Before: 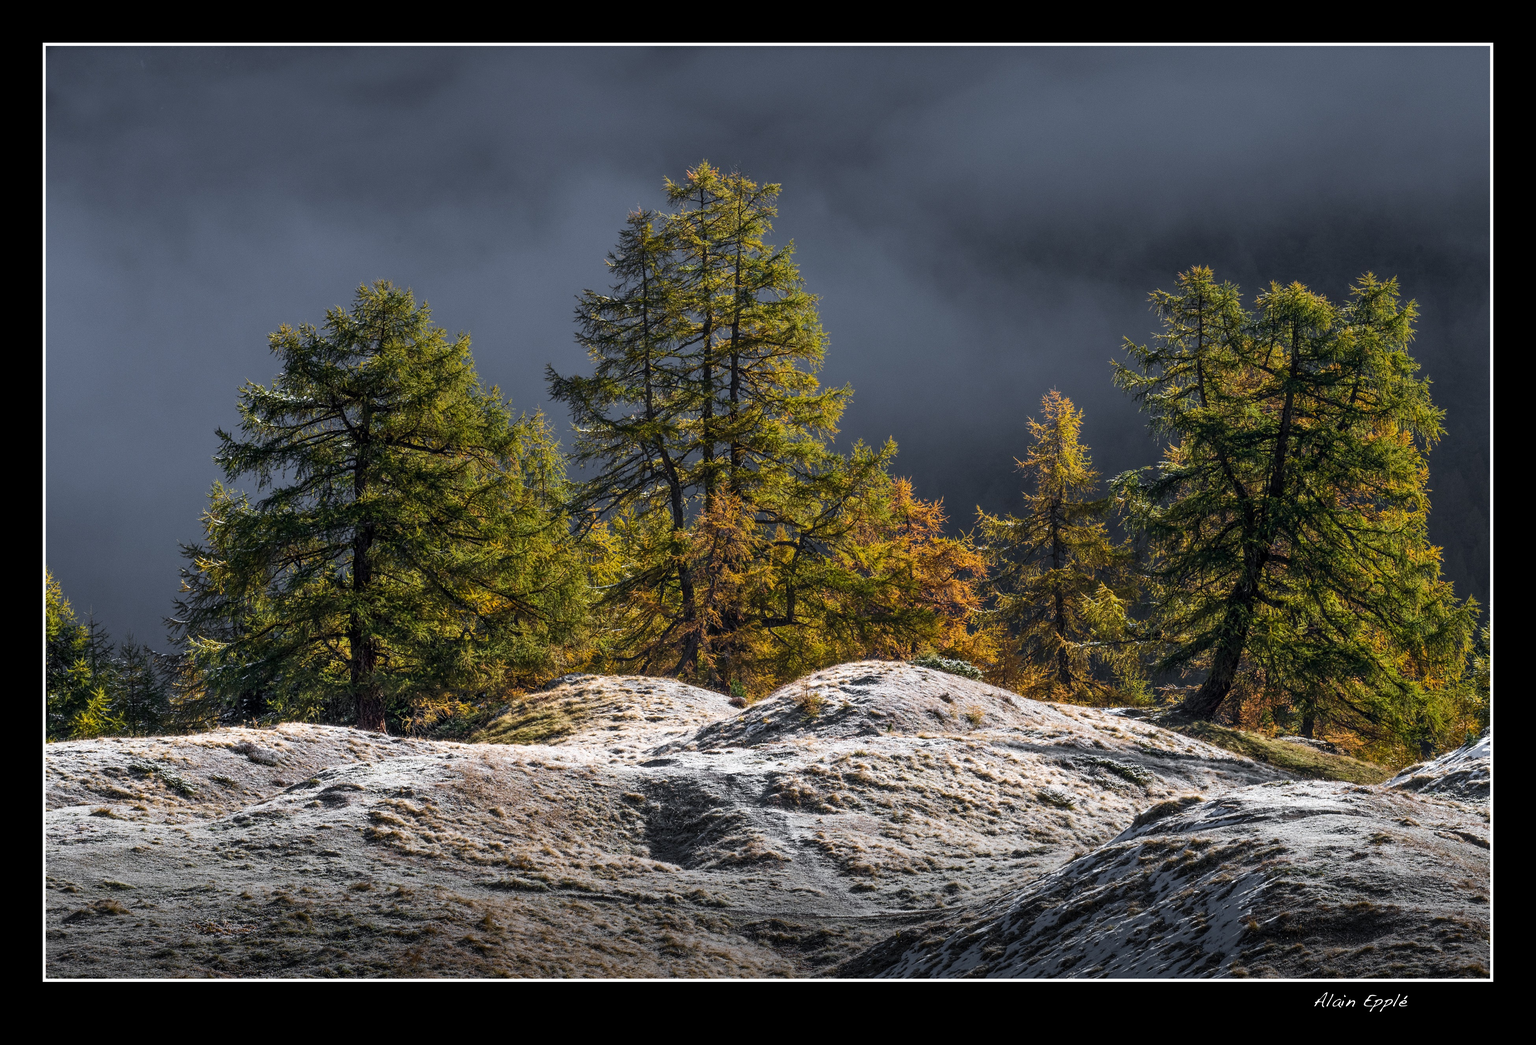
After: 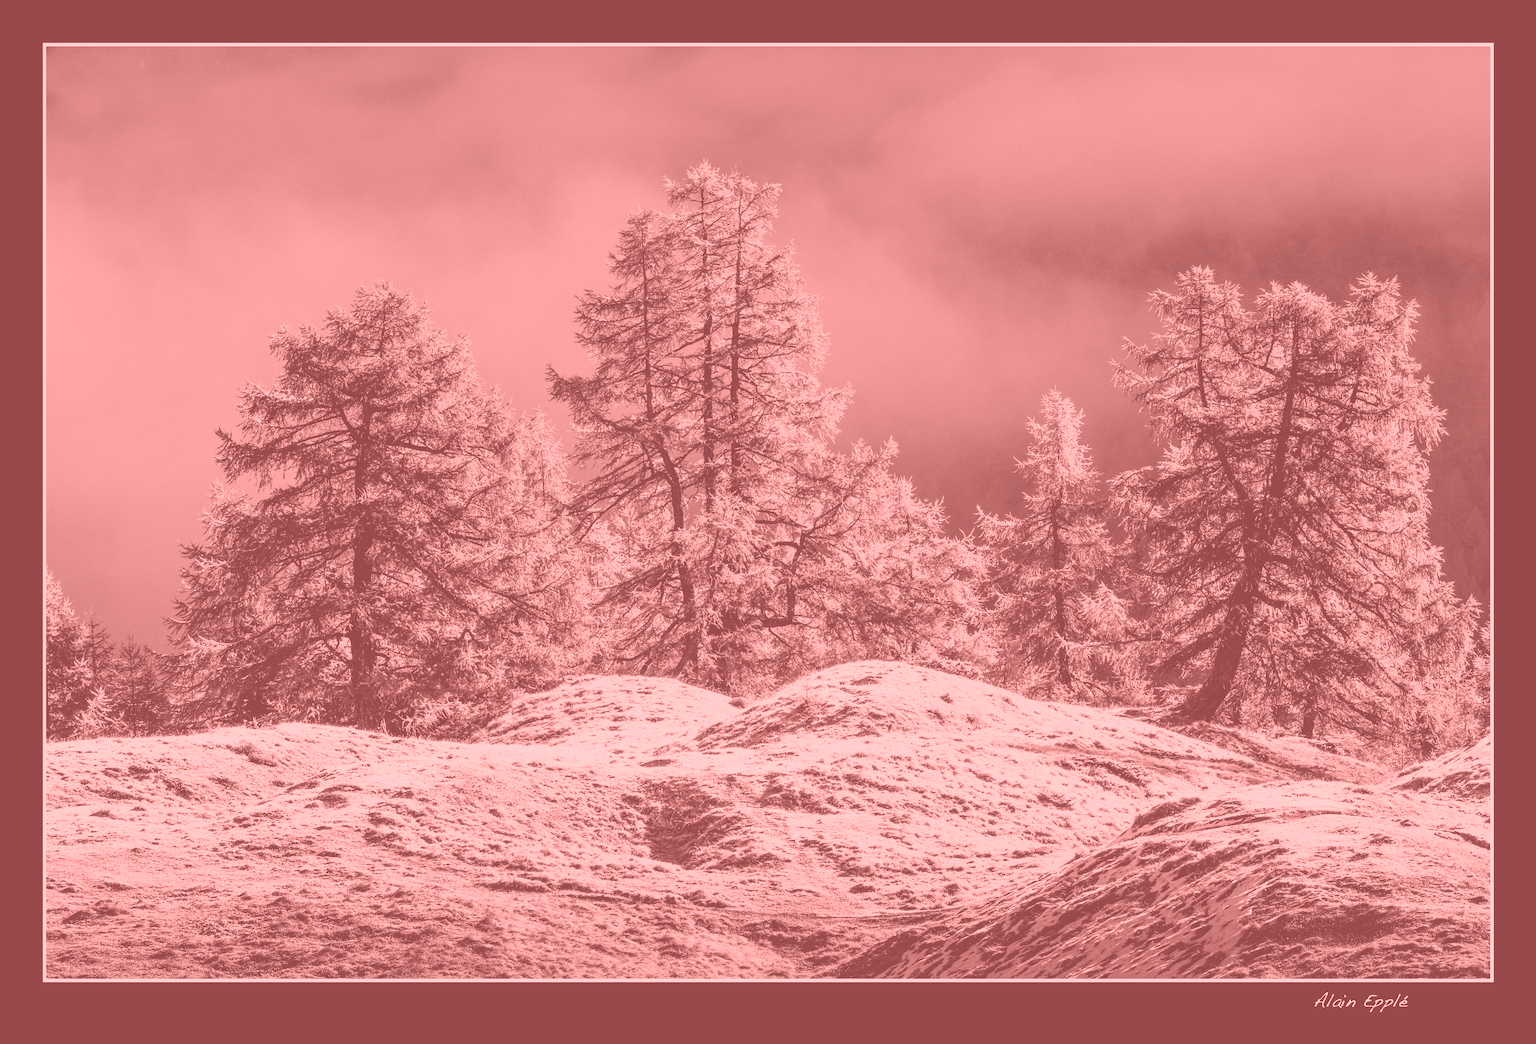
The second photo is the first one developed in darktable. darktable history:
colorize: saturation 51%, source mix 50.67%, lightness 50.67%
exposure: exposure 0.217 EV, compensate highlight preservation false
color balance rgb: shadows lift › chroma 2%, shadows lift › hue 217.2°, power › chroma 0.25%, power › hue 60°, highlights gain › chroma 1.5%, highlights gain › hue 309.6°, global offset › luminance -0.5%, perceptual saturation grading › global saturation 15%, global vibrance 20%
base curve: curves: ch0 [(0, 0) (0, 0.001) (0.001, 0.001) (0.004, 0.002) (0.007, 0.004) (0.015, 0.013) (0.033, 0.045) (0.052, 0.096) (0.075, 0.17) (0.099, 0.241) (0.163, 0.42) (0.219, 0.55) (0.259, 0.616) (0.327, 0.722) (0.365, 0.765) (0.522, 0.873) (0.547, 0.881) (0.689, 0.919) (0.826, 0.952) (1, 1)], preserve colors none
